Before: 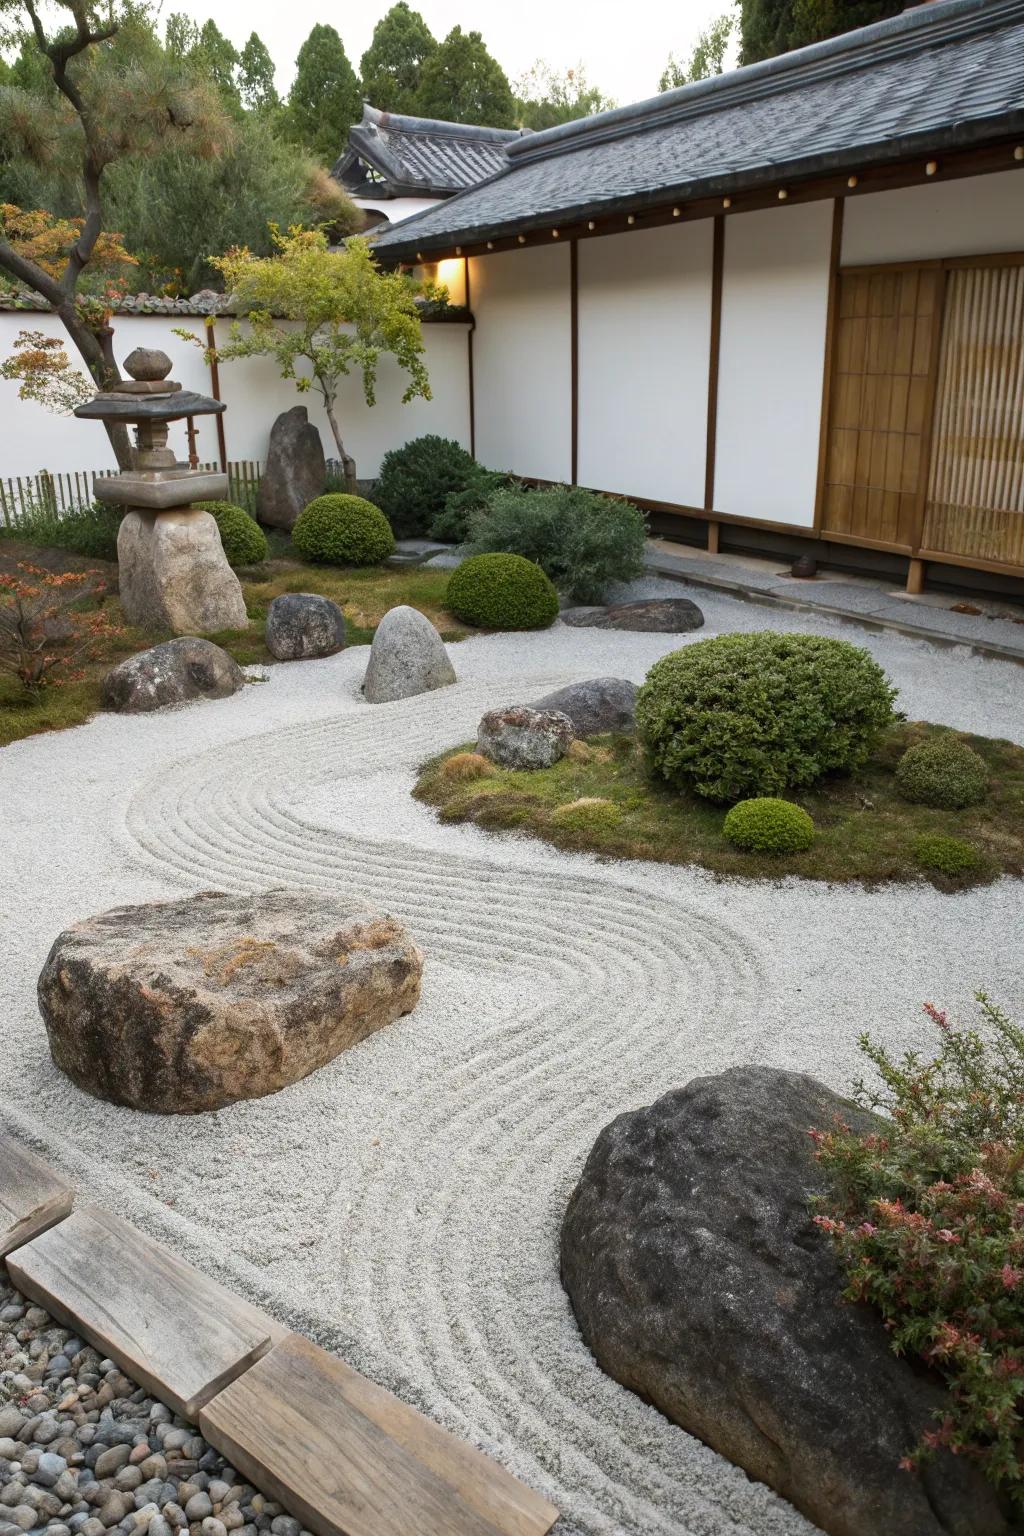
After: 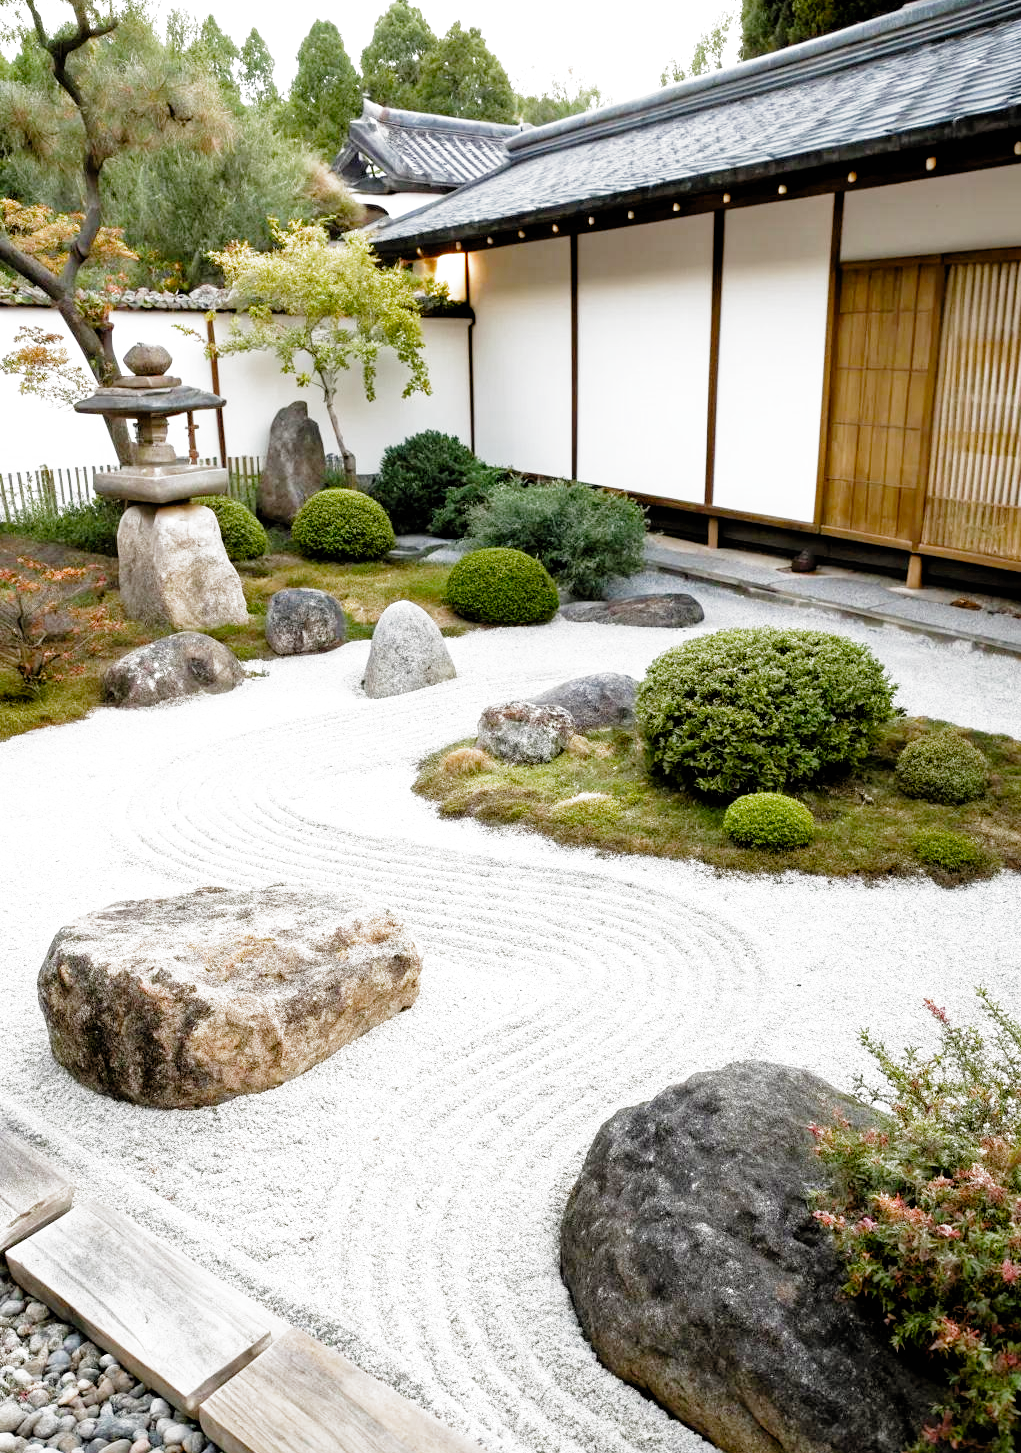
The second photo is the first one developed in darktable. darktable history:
crop: top 0.388%, right 0.257%, bottom 5.005%
filmic rgb: black relative exposure -3.89 EV, white relative exposure 3.16 EV, hardness 2.87, preserve chrominance no, color science v4 (2020)
exposure: black level correction 0, exposure 1.2 EV, compensate highlight preservation false
